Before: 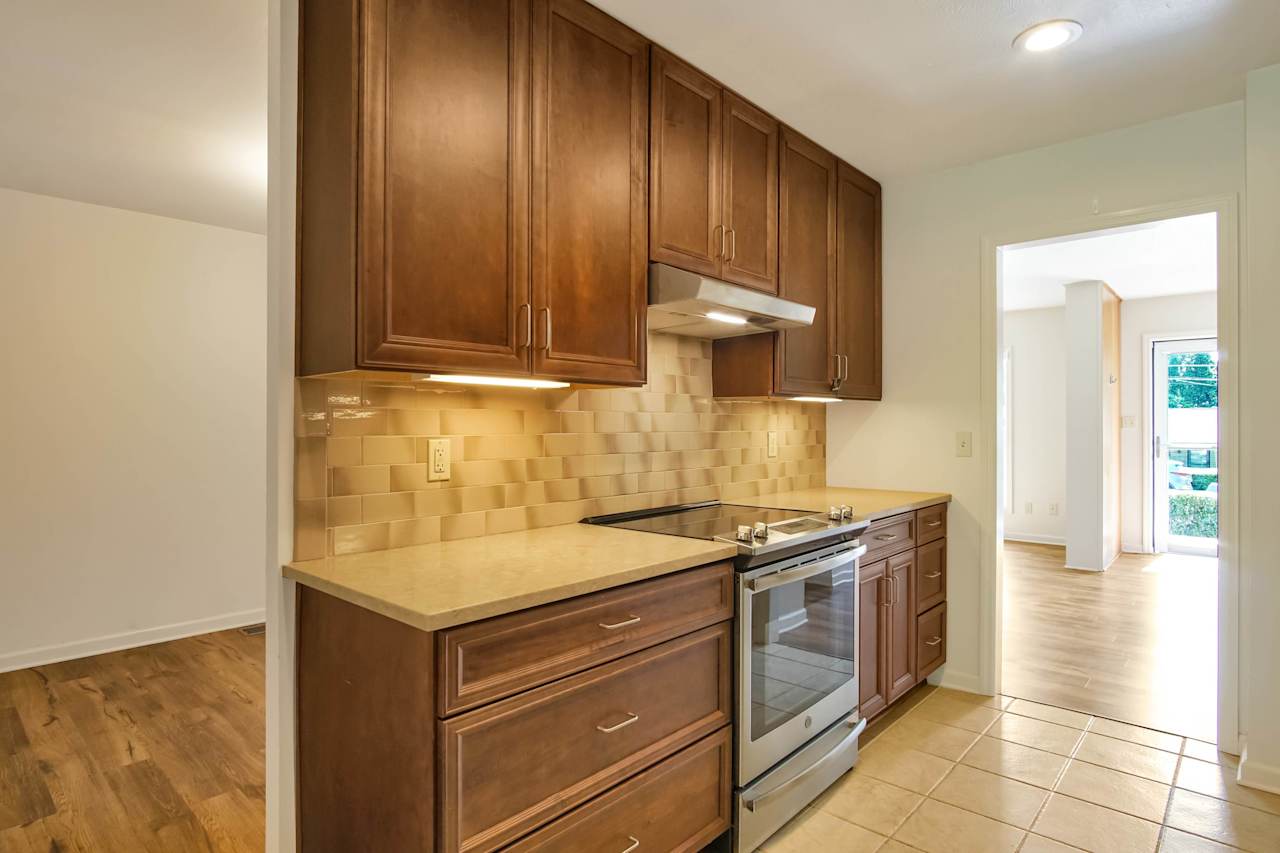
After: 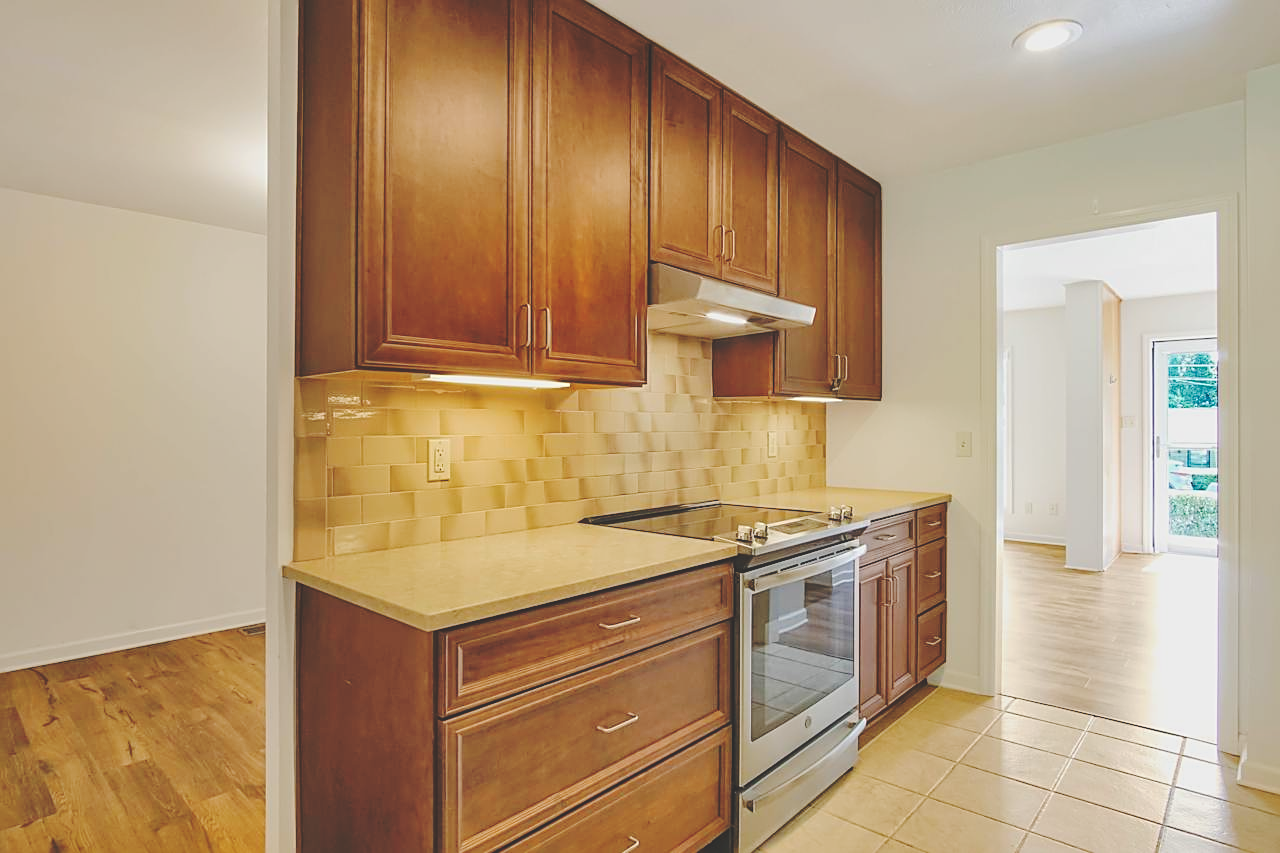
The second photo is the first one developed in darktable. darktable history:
base curve: curves: ch0 [(0, 0.024) (0.055, 0.065) (0.121, 0.166) (0.236, 0.319) (0.693, 0.726) (1, 1)], preserve colors none
sharpen: amount 0.493
color balance rgb: perceptual saturation grading › global saturation -0.084%, perceptual brilliance grading › global brilliance 2.836%, perceptual brilliance grading › highlights -3.305%, perceptual brilliance grading › shadows 2.854%, contrast -10.605%
